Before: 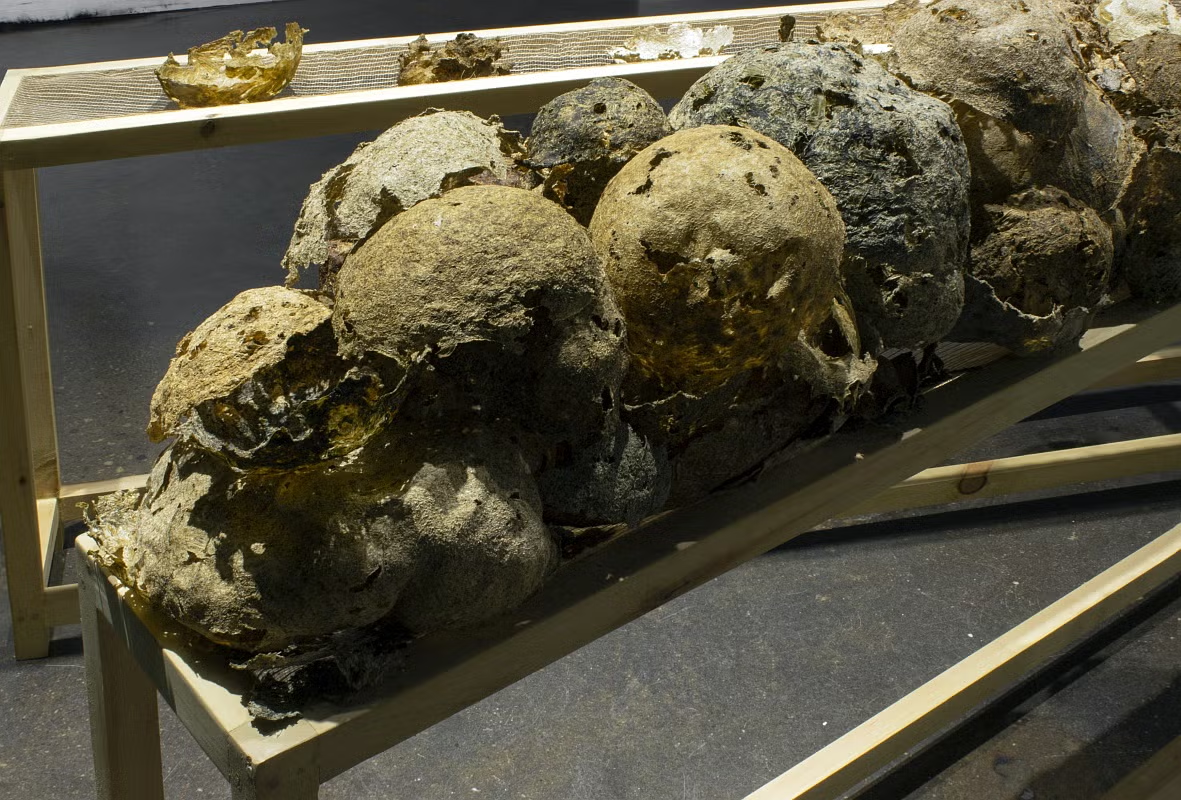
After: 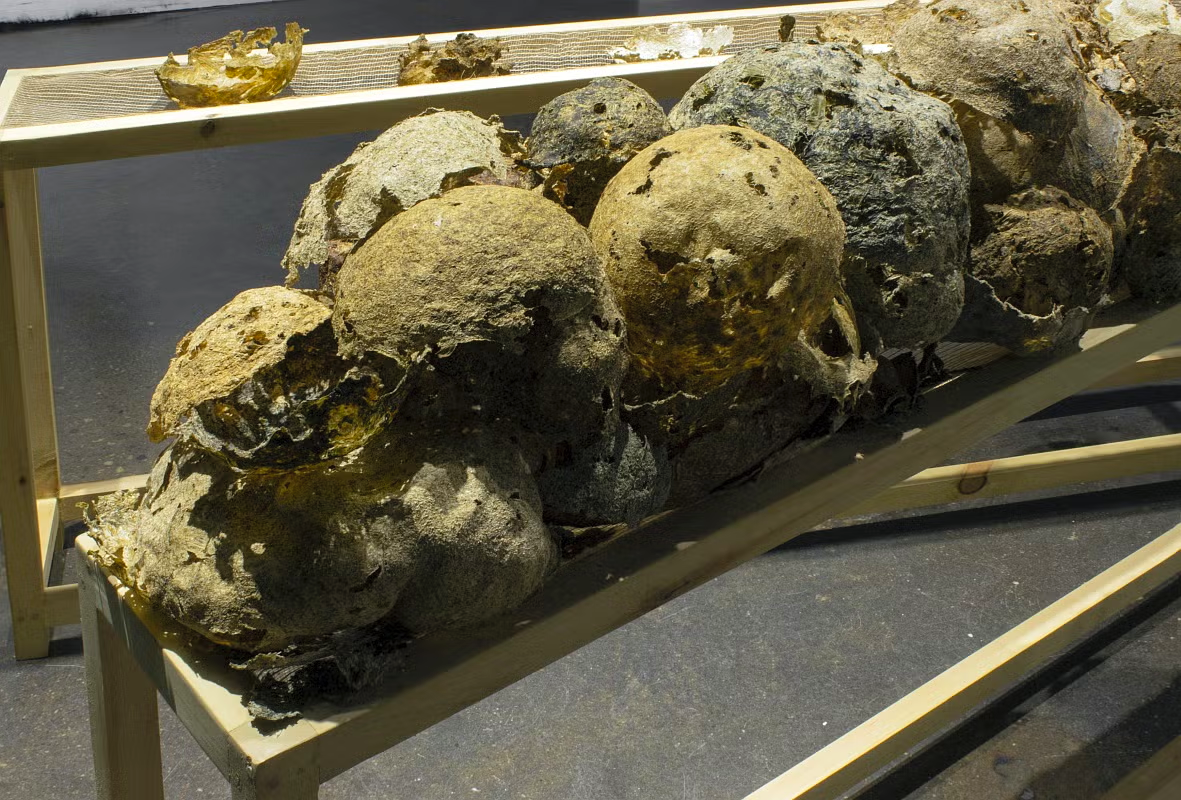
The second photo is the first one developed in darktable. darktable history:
contrast brightness saturation: brightness 0.089, saturation 0.193
